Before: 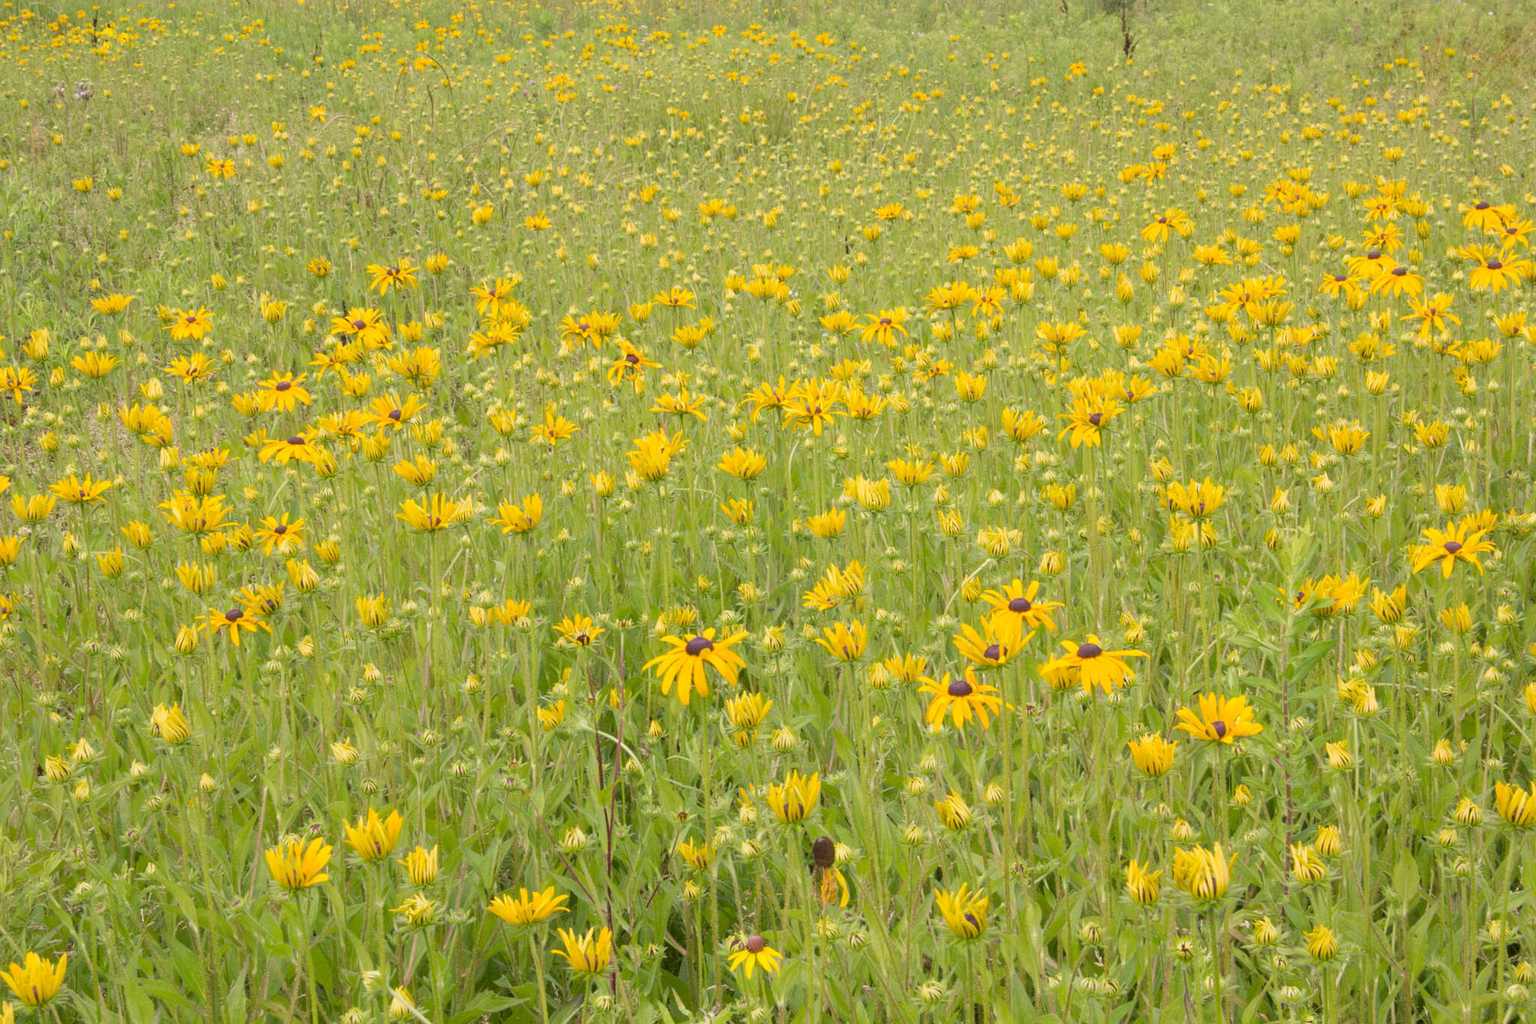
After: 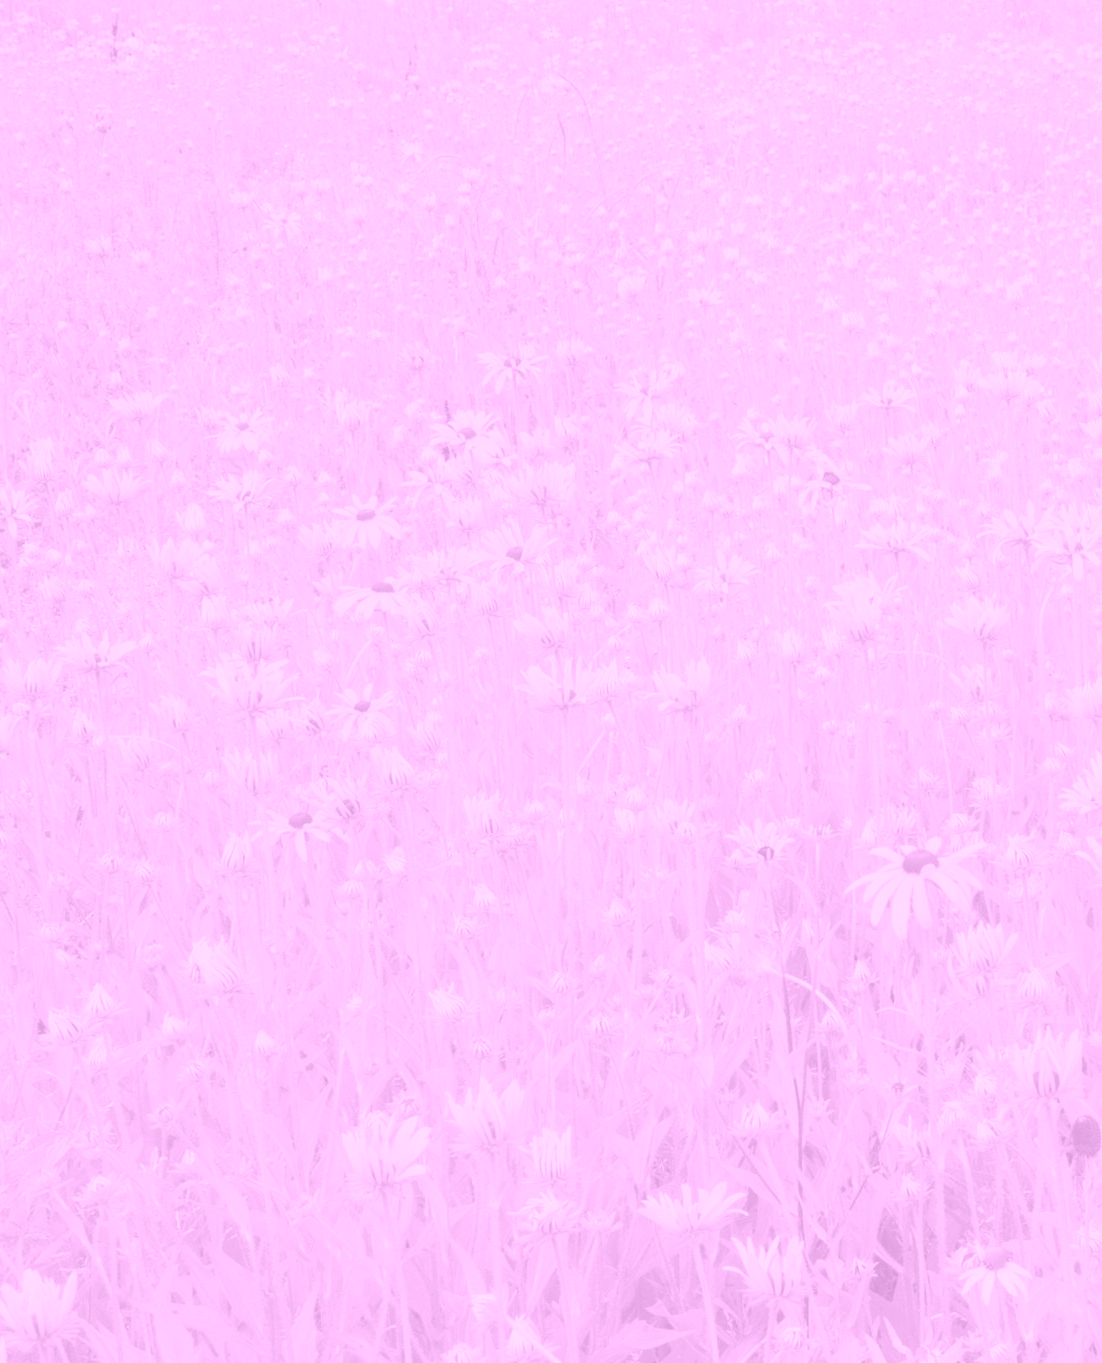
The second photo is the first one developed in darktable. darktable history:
color balance rgb: linear chroma grading › global chroma 15%, perceptual saturation grading › global saturation 30%
crop: left 0.587%, right 45.588%, bottom 0.086%
colorize: hue 331.2°, saturation 75%, source mix 30.28%, lightness 70.52%, version 1
